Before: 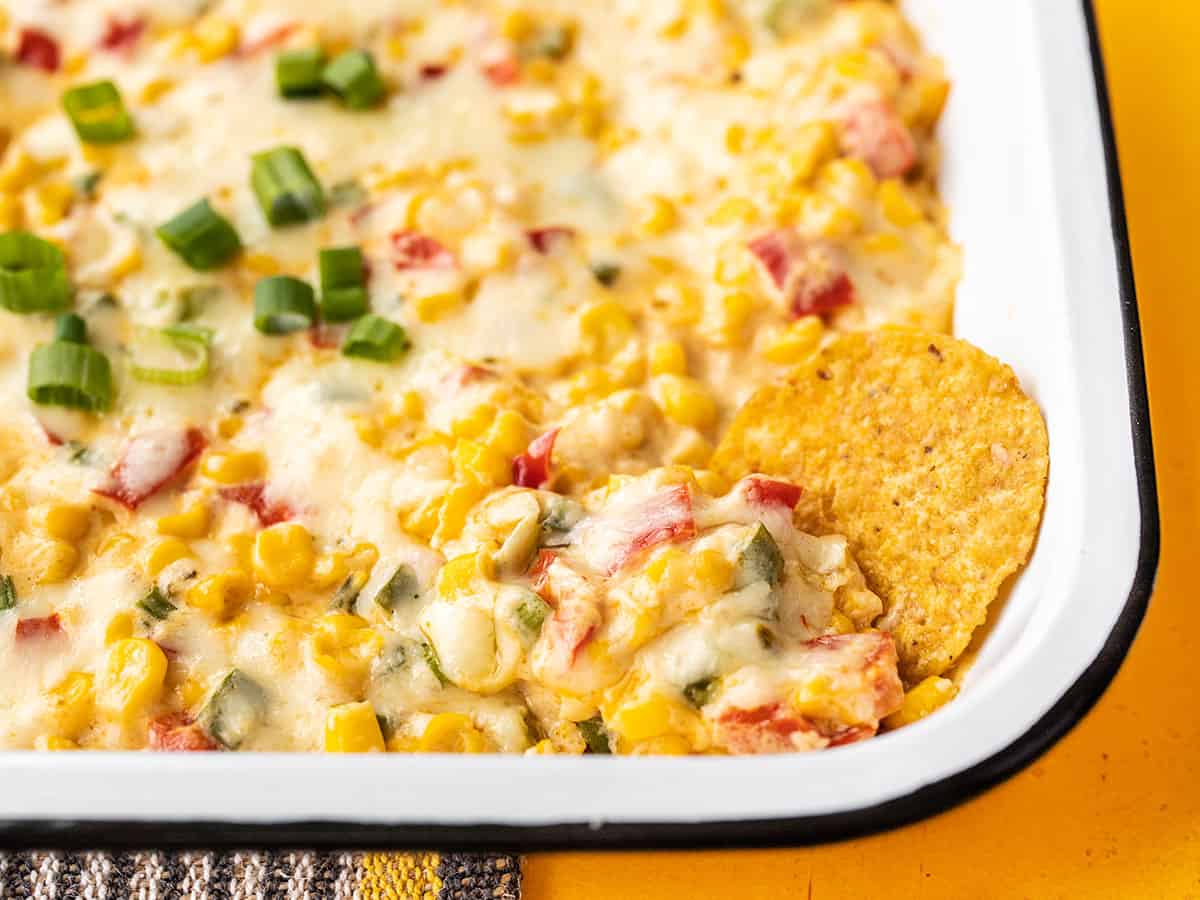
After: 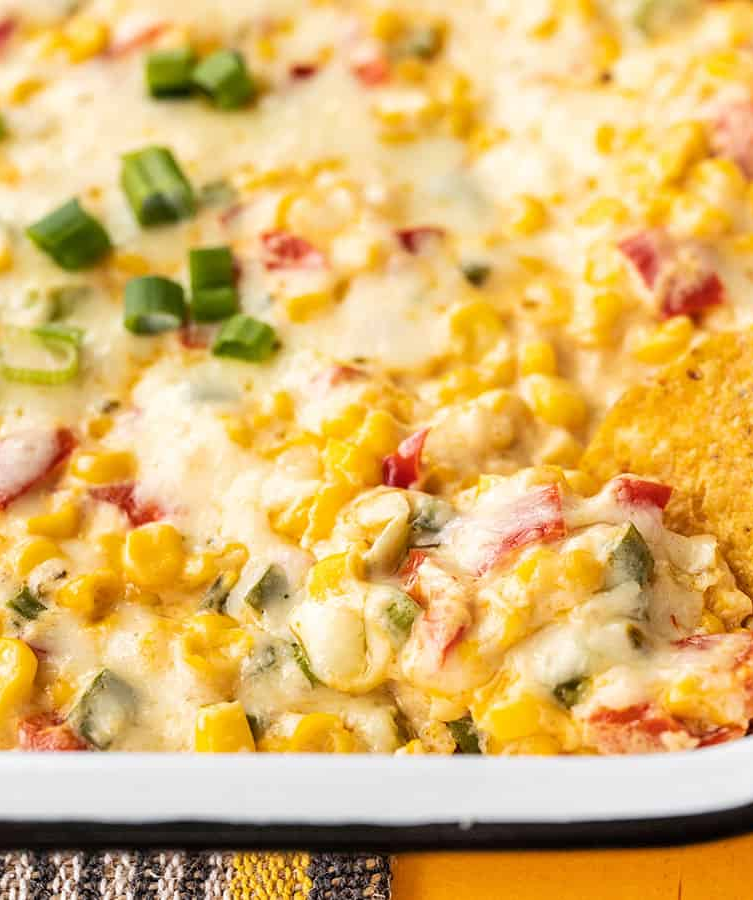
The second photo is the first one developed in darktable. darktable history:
crop: left 10.883%, right 26.362%
